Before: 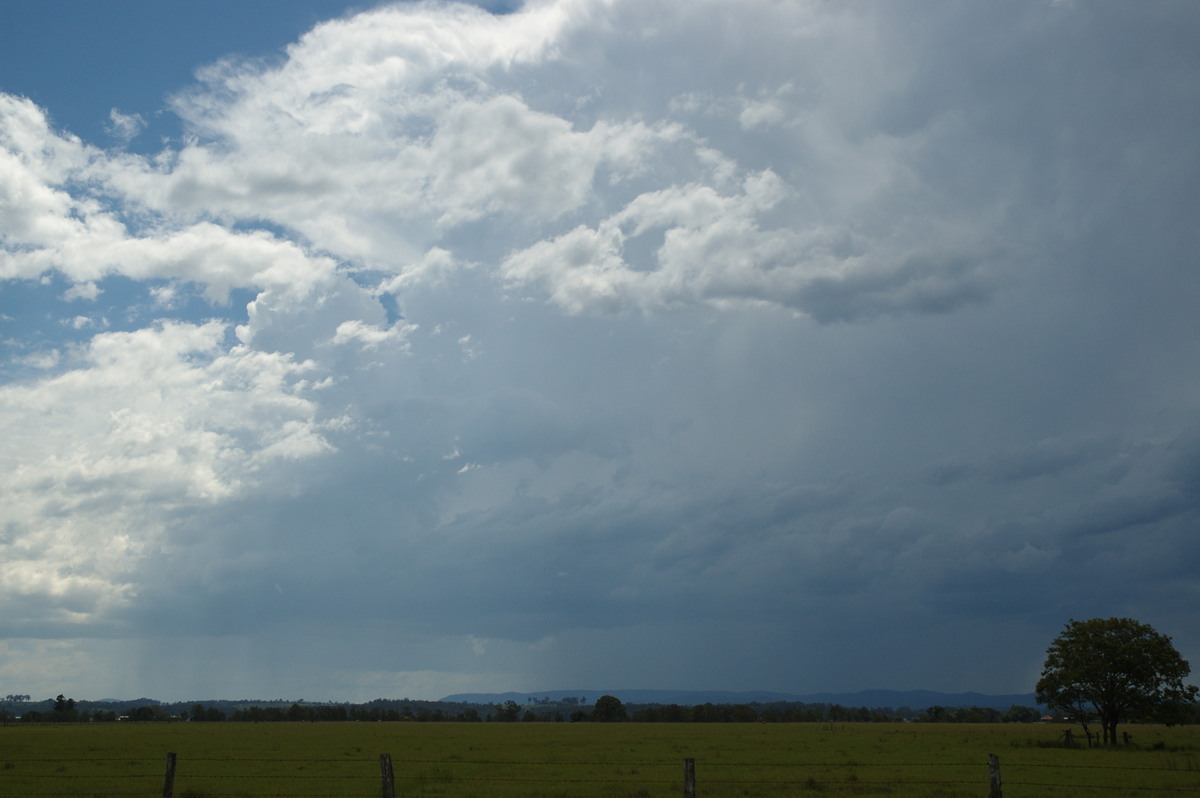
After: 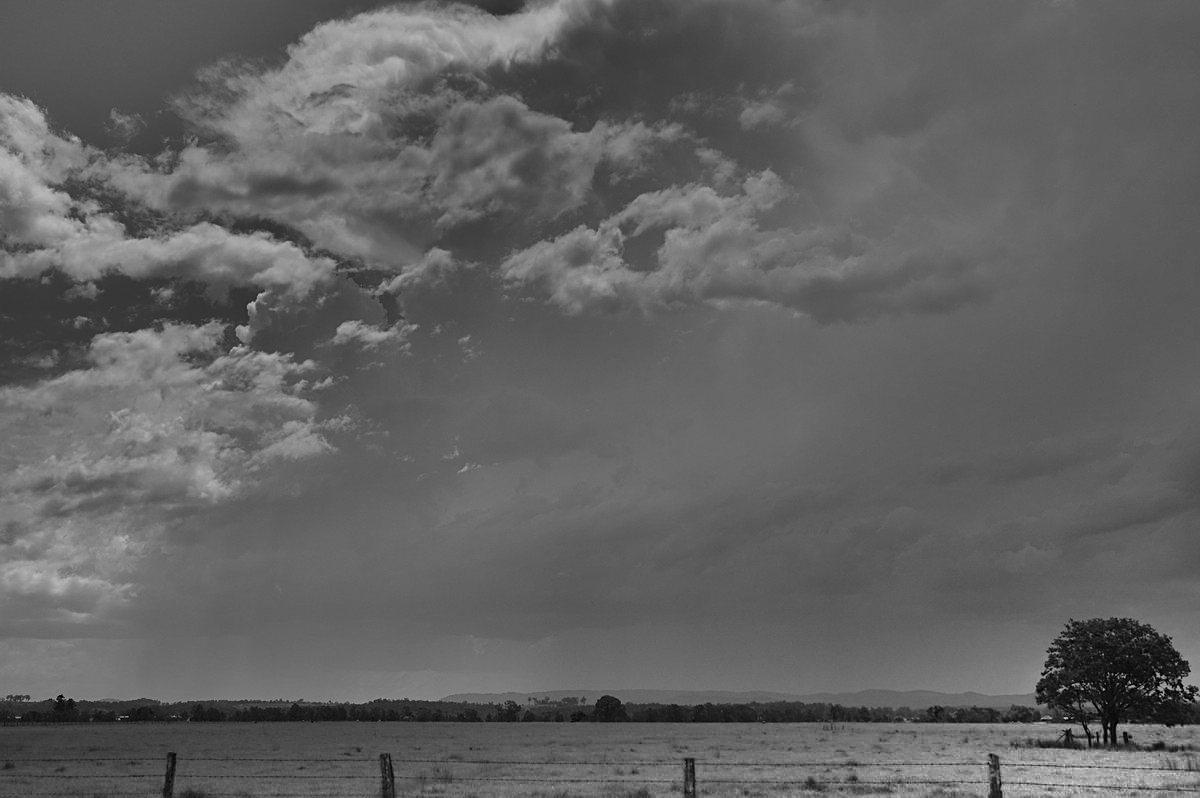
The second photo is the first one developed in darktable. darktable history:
shadows and highlights: radius 123.14, shadows 99.38, white point adjustment -3.18, highlights -99.92, soften with gaussian
color zones: curves: ch0 [(0.002, 0.593) (0.143, 0.417) (0.285, 0.541) (0.455, 0.289) (0.608, 0.327) (0.727, 0.283) (0.869, 0.571) (1, 0.603)]; ch1 [(0, 0) (0.143, 0) (0.286, 0) (0.429, 0) (0.571, 0) (0.714, 0) (0.857, 0)]
color calibration: x 0.342, y 0.356, temperature 5102.36 K
sharpen: on, module defaults
color correction: highlights a* -39.07, highlights b* -39.37, shadows a* -39.5, shadows b* -39.28, saturation -2.96
